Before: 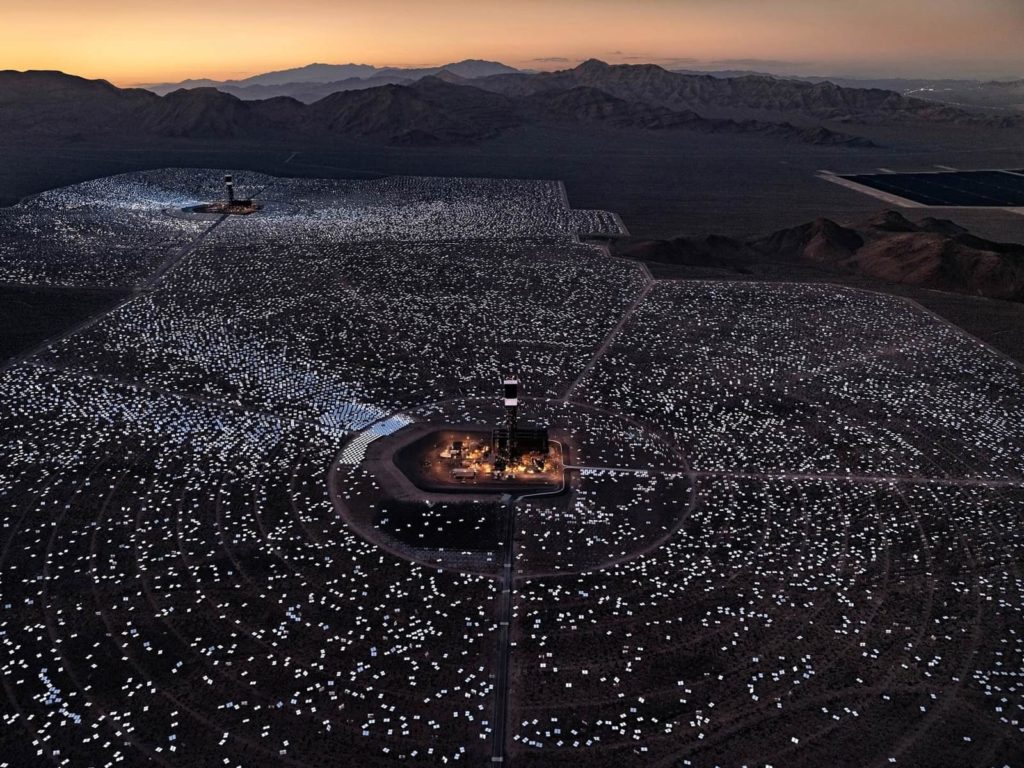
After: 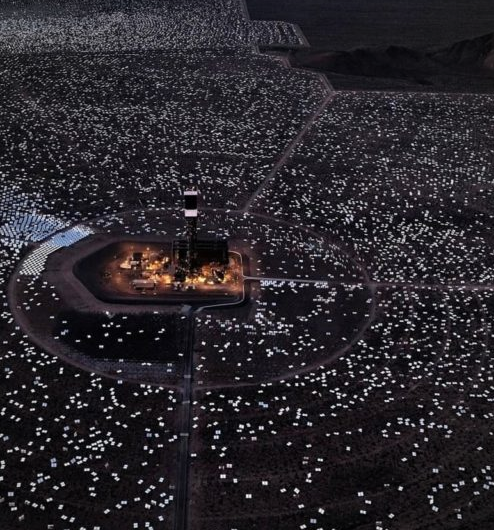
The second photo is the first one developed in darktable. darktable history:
crop: left 31.321%, top 24.735%, right 20.373%, bottom 6.248%
vignetting: brightness -0.264
